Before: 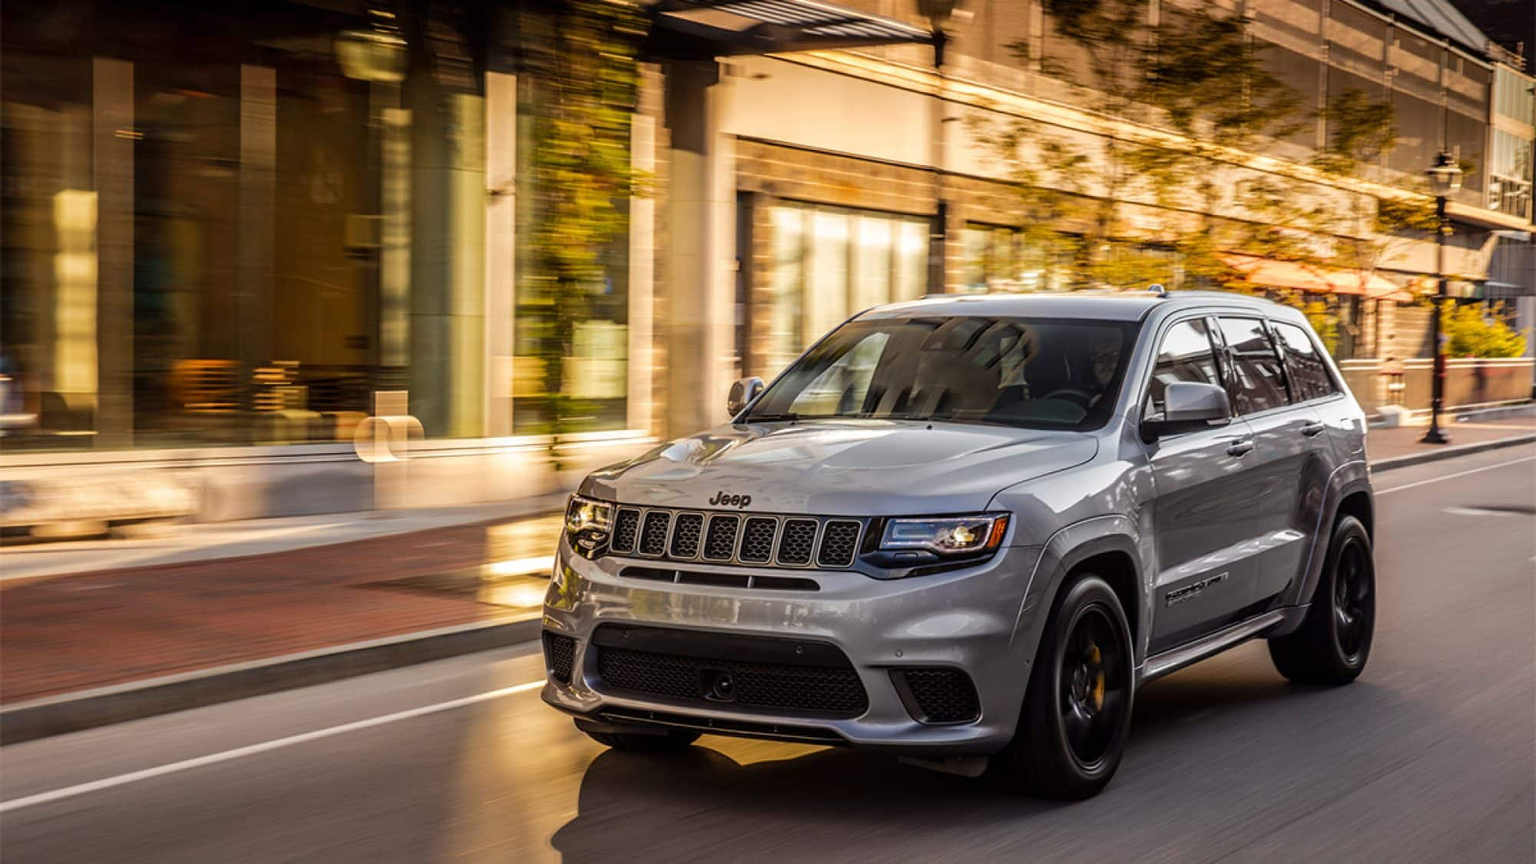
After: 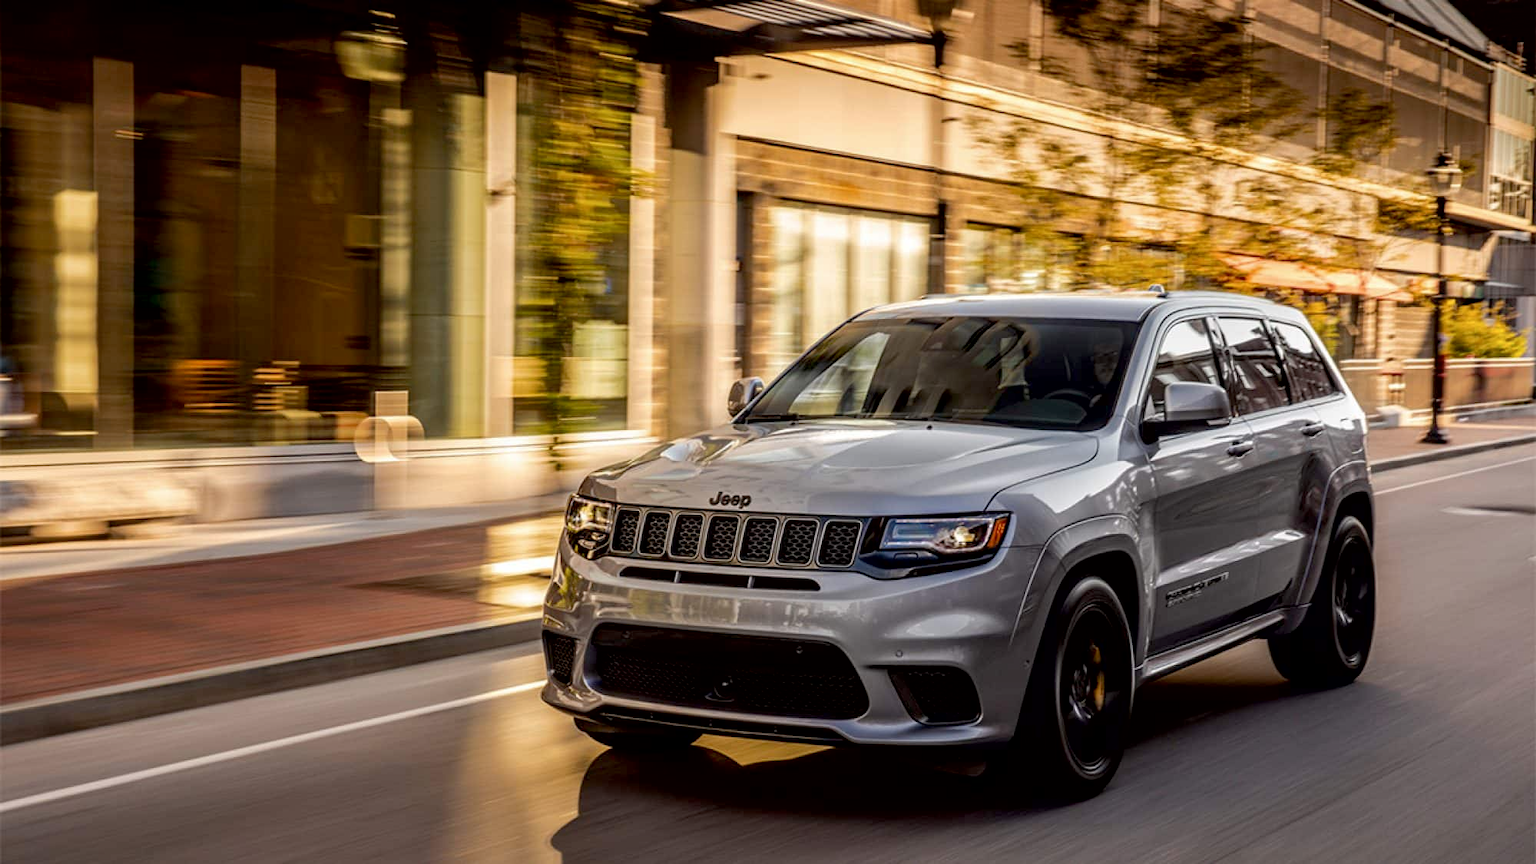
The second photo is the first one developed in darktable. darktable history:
exposure: black level correction 0.009, compensate exposure bias true, compensate highlight preservation false
contrast brightness saturation: saturation -0.081
